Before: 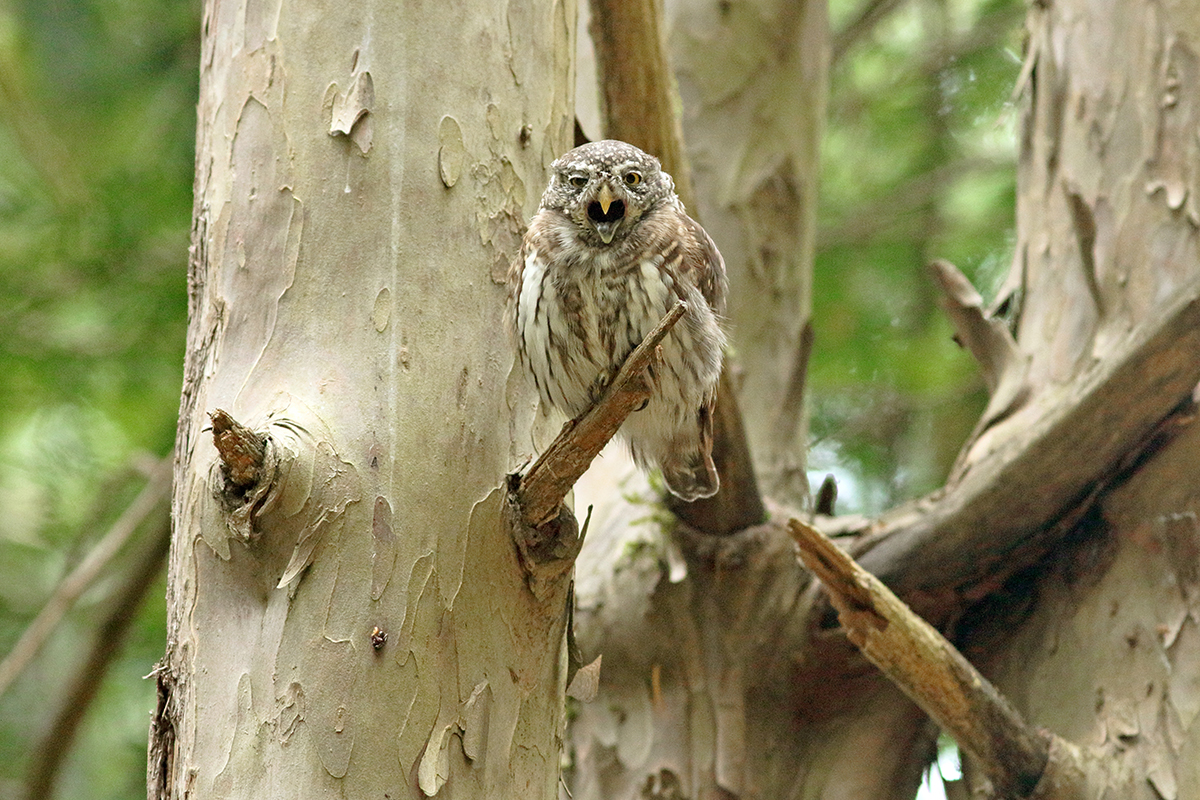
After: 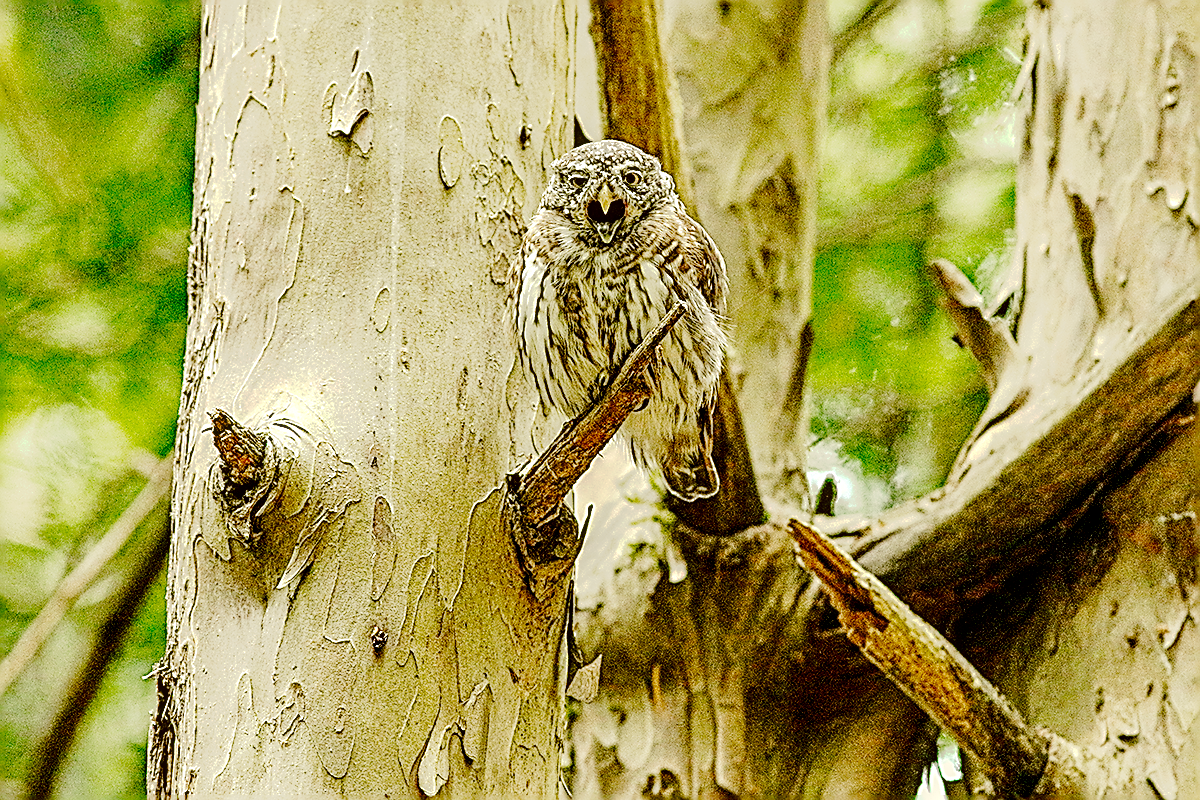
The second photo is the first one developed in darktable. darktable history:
local contrast: detail 150%
sharpen: amount 1.985
tone curve: curves: ch0 [(0, 0) (0.003, 0.001) (0.011, 0.005) (0.025, 0.009) (0.044, 0.014) (0.069, 0.019) (0.1, 0.028) (0.136, 0.039) (0.177, 0.073) (0.224, 0.134) (0.277, 0.218) (0.335, 0.343) (0.399, 0.488) (0.468, 0.608) (0.543, 0.699) (0.623, 0.773) (0.709, 0.819) (0.801, 0.852) (0.898, 0.874) (1, 1)], preserve colors none
color correction: highlights a* -1.36, highlights b* 10.4, shadows a* 0.474, shadows b* 18.69
